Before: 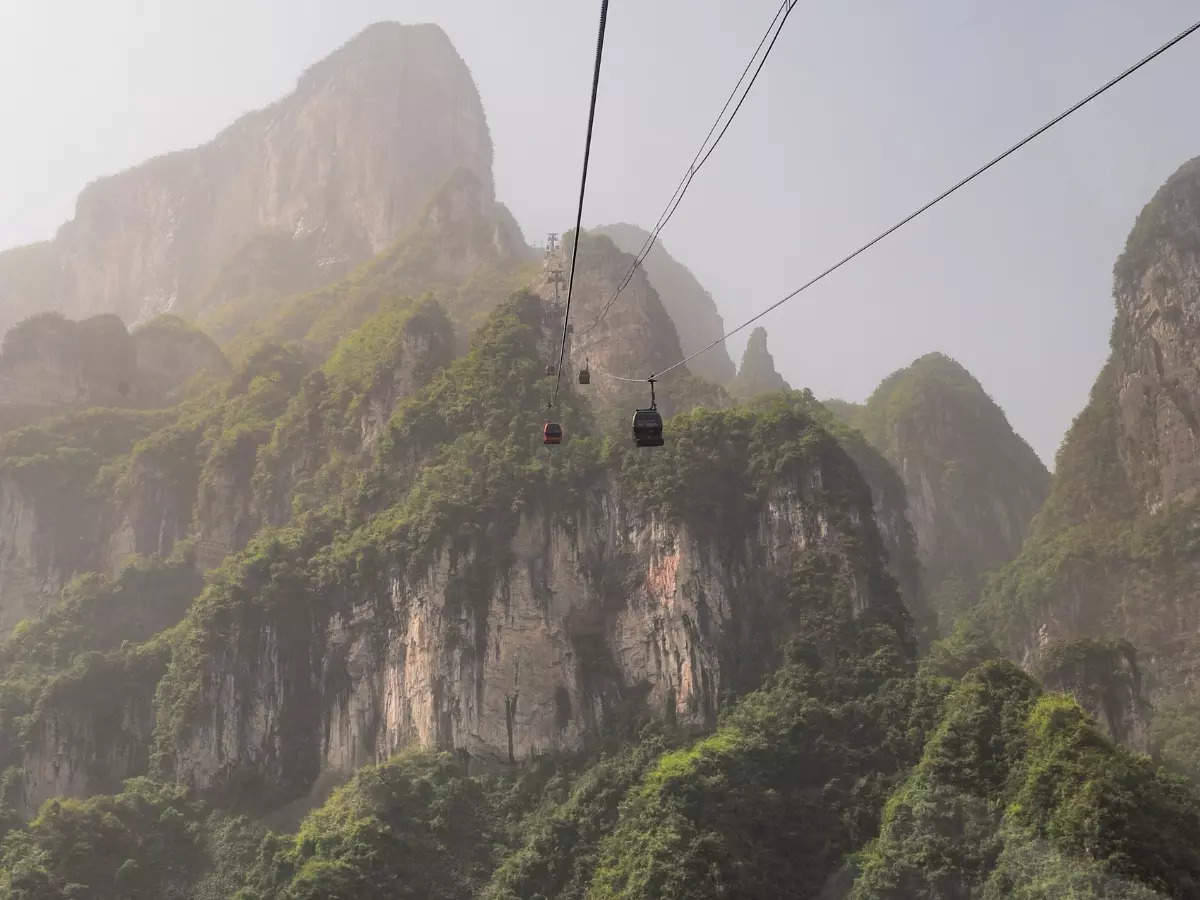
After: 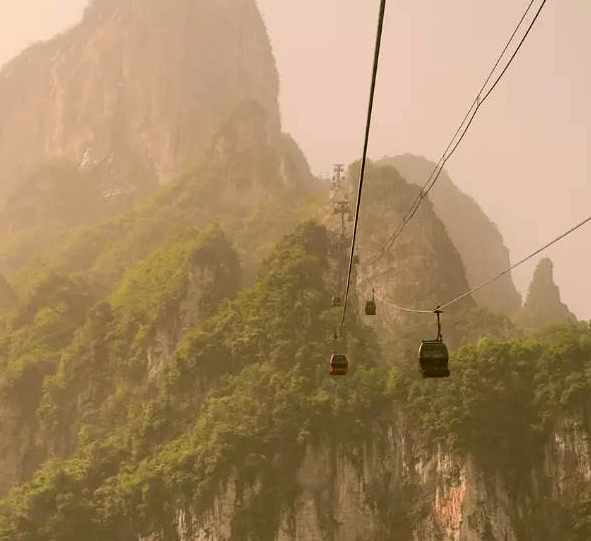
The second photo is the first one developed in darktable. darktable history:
color correction: highlights a* 8.98, highlights b* 15.09, shadows a* -0.49, shadows b* 26.52
crop: left 17.835%, top 7.675%, right 32.881%, bottom 32.213%
